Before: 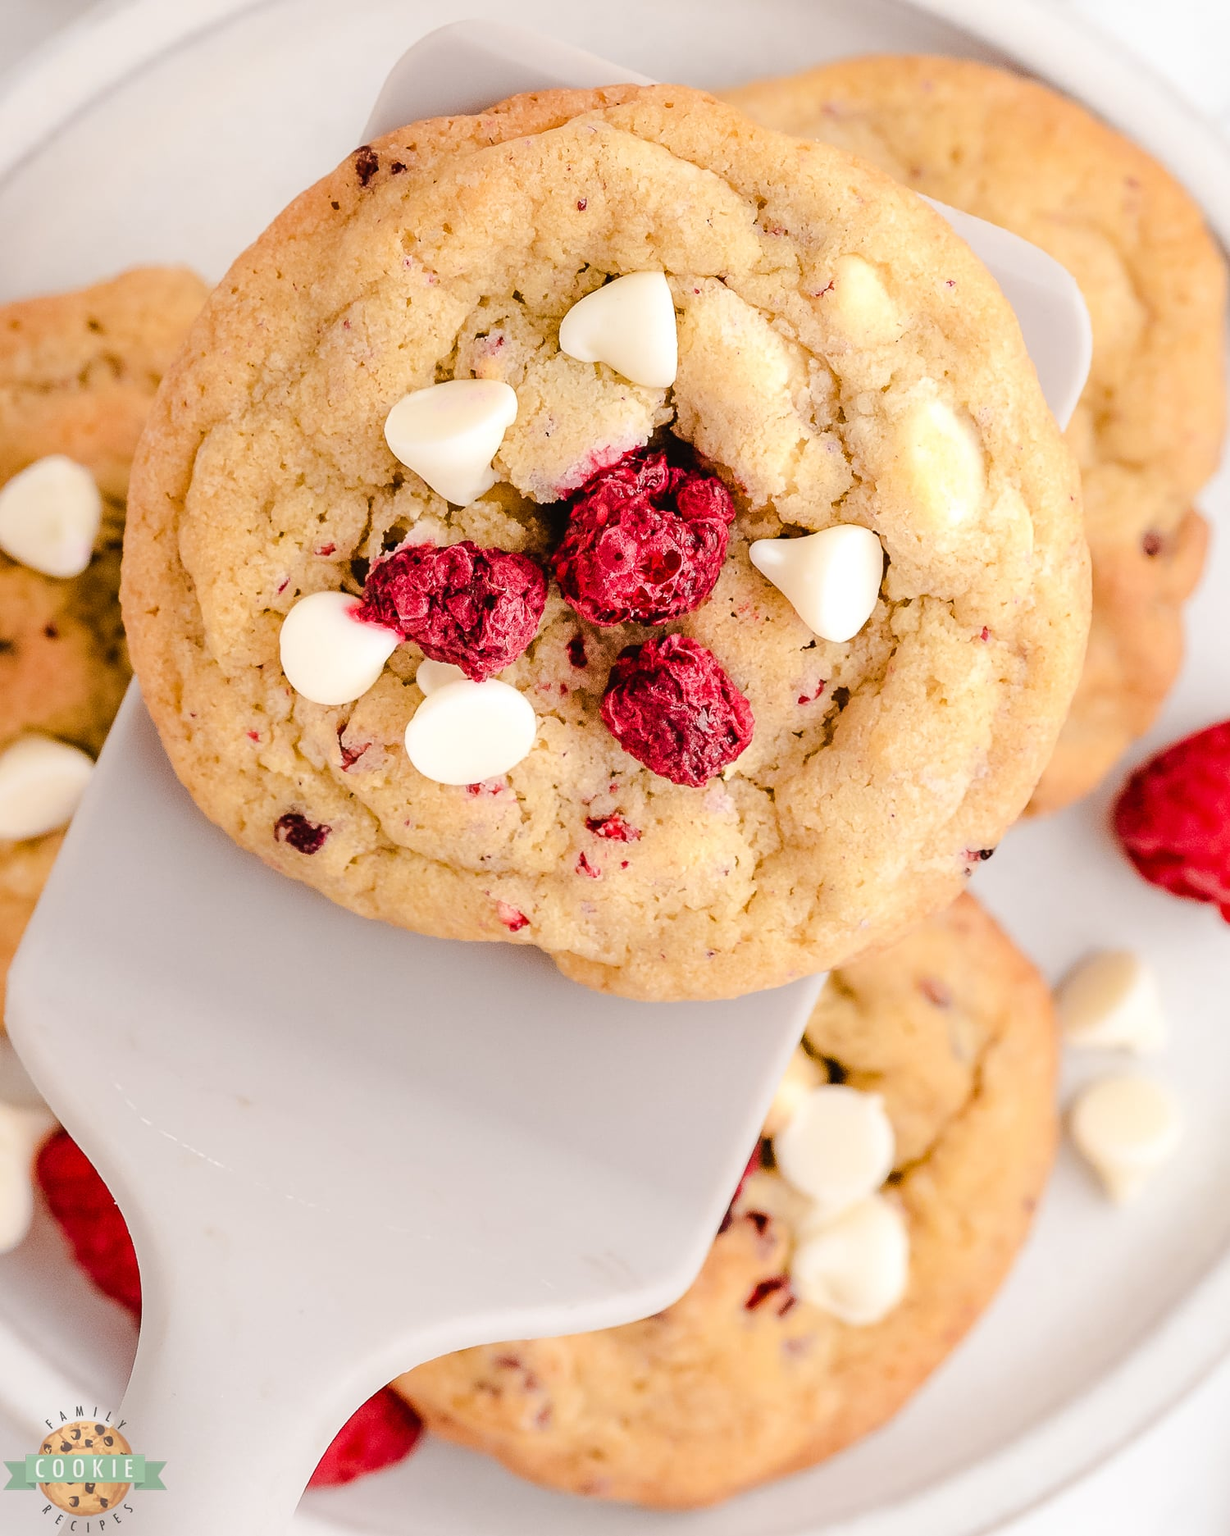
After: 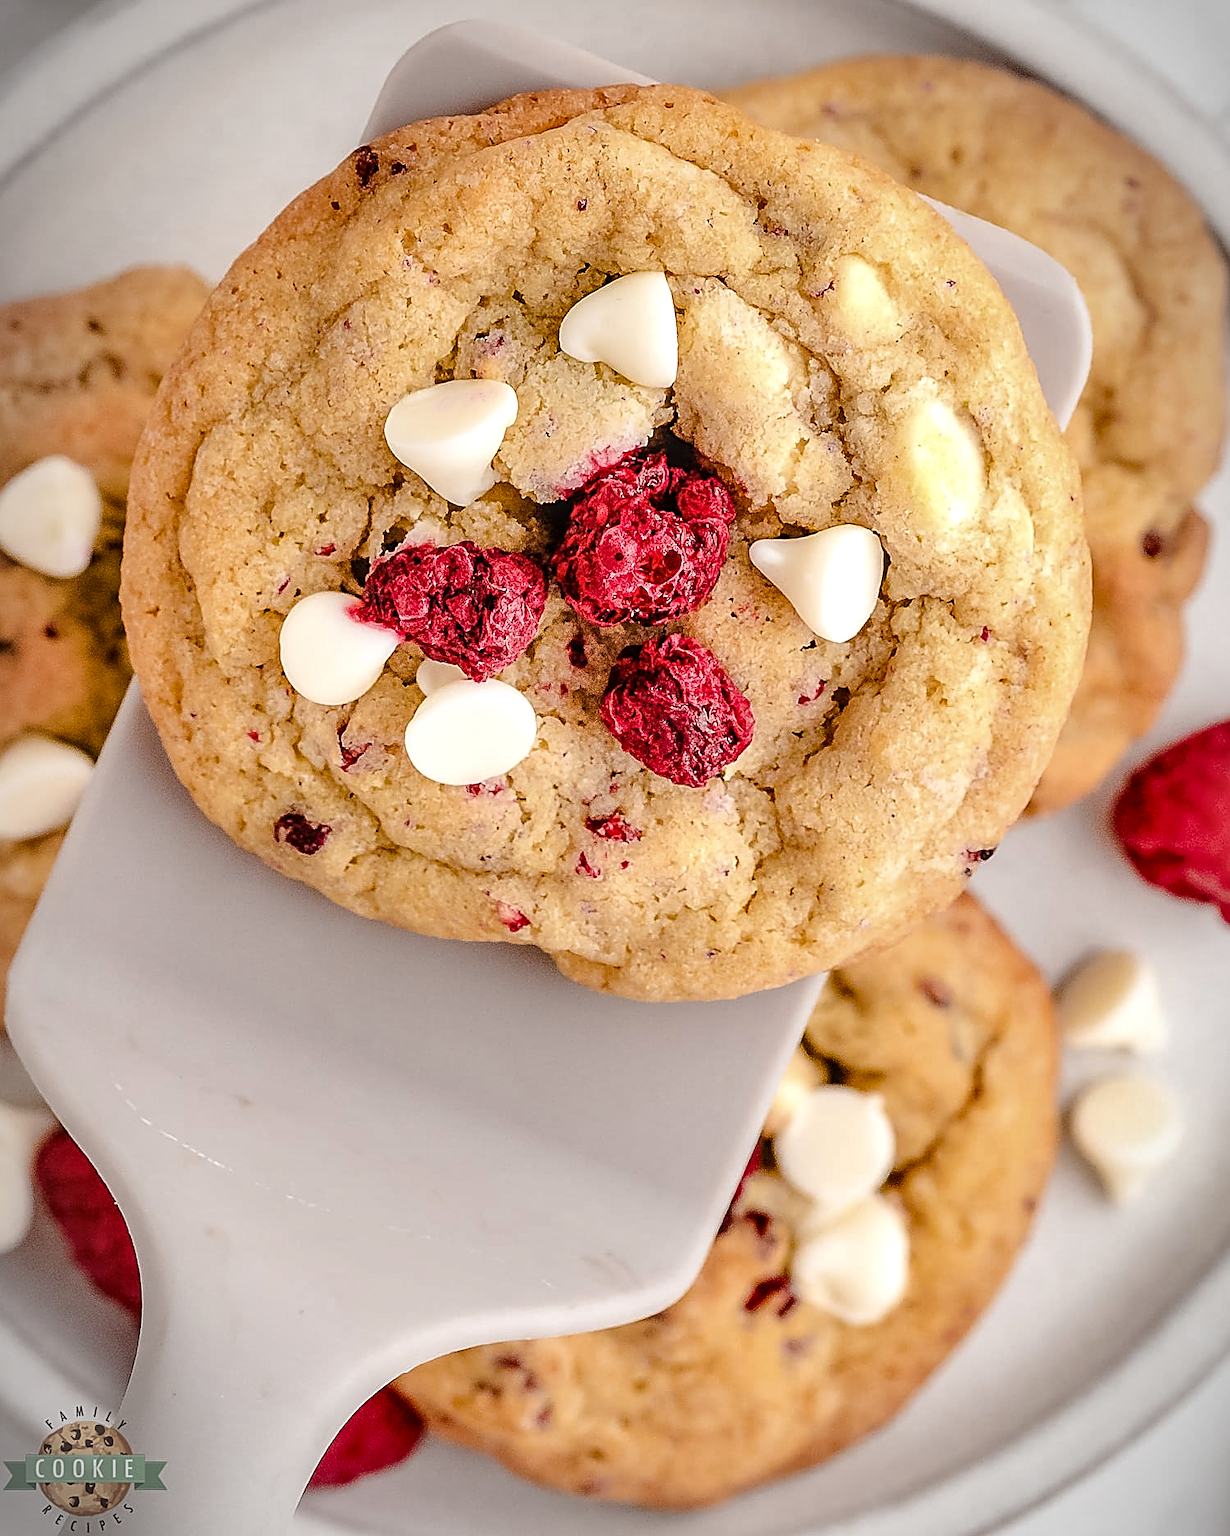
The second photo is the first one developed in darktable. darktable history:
sharpen: amount 0.901
vignetting: fall-off start 87%, automatic ratio true
local contrast: on, module defaults
shadows and highlights: soften with gaussian
